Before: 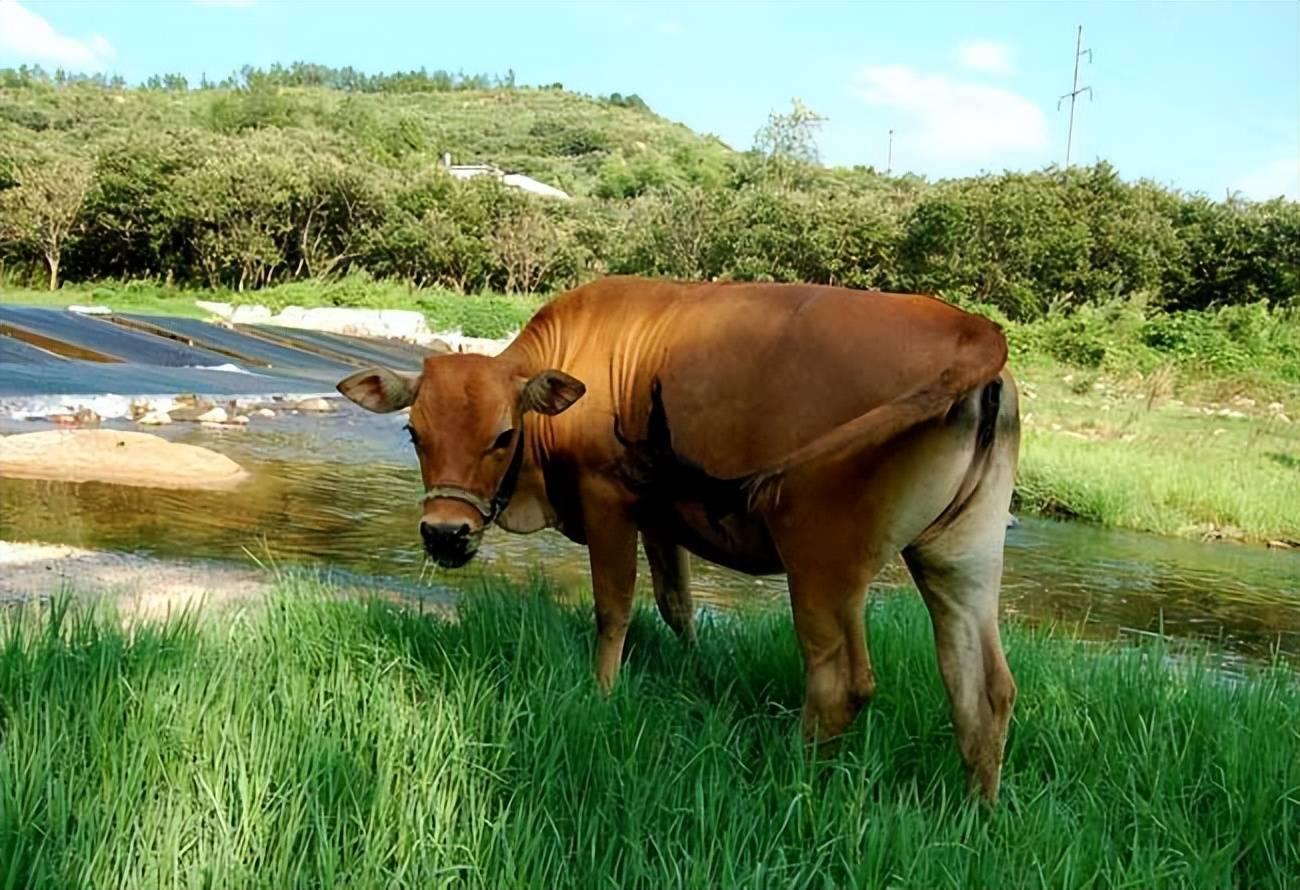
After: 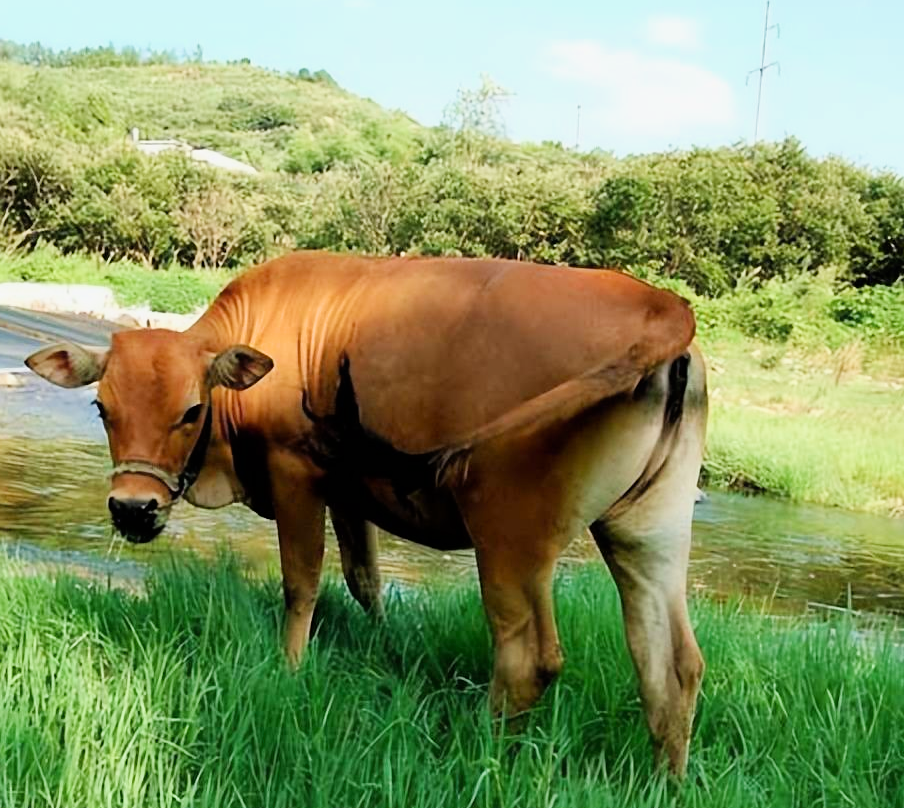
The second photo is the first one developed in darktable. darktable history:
contrast equalizer: octaves 7, y [[0.502, 0.505, 0.512, 0.529, 0.564, 0.588], [0.5 ×6], [0.502, 0.505, 0.512, 0.529, 0.564, 0.588], [0, 0.001, 0.001, 0.004, 0.008, 0.011], [0, 0.001, 0.001, 0.004, 0.008, 0.011]], mix -1
crop and rotate: left 24.034%, top 2.838%, right 6.406%, bottom 6.299%
filmic rgb: hardness 4.17
sharpen: amount 0.2
exposure: exposure 0.935 EV, compensate highlight preservation false
